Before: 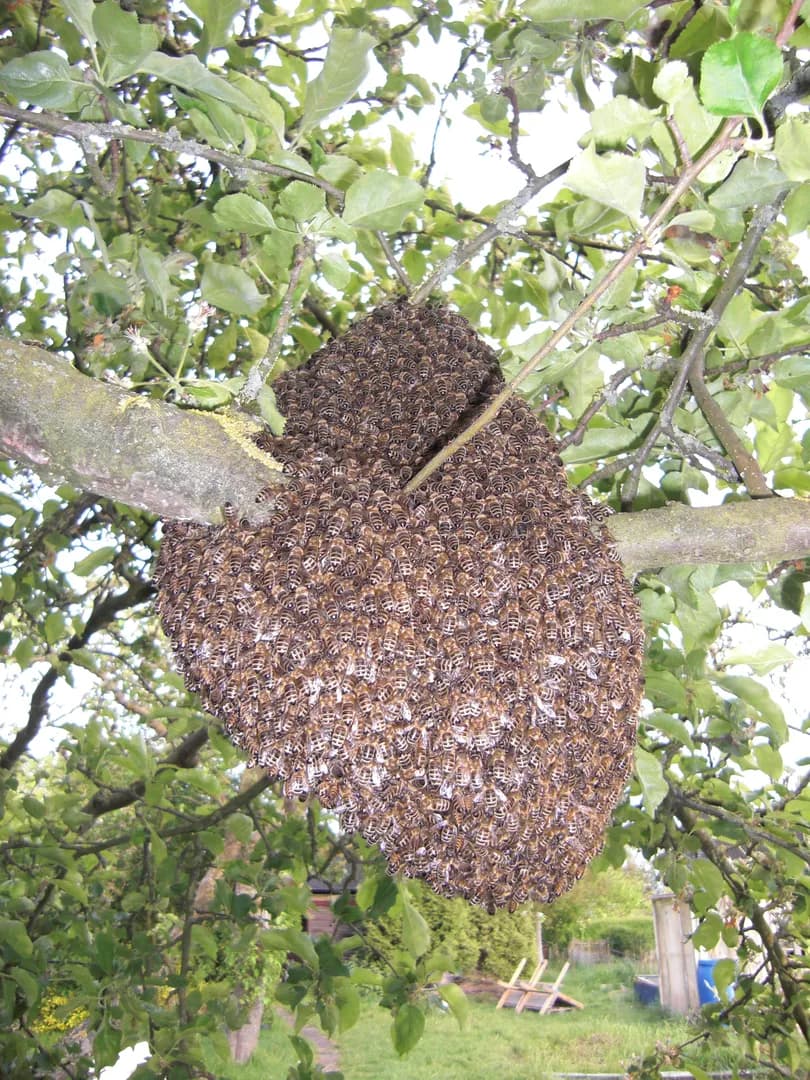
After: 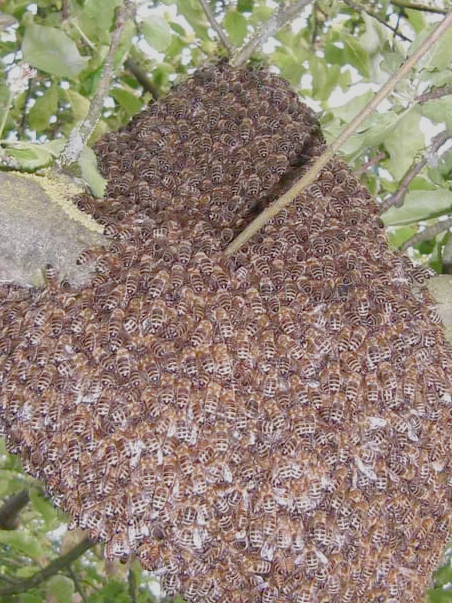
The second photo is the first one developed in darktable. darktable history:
crop and rotate: left 22.13%, top 22.054%, right 22.026%, bottom 22.102%
color balance rgb: shadows lift › chroma 1%, shadows lift › hue 113°, highlights gain › chroma 0.2%, highlights gain › hue 333°, perceptual saturation grading › global saturation 20%, perceptual saturation grading › highlights -50%, perceptual saturation grading › shadows 25%, contrast -20%
